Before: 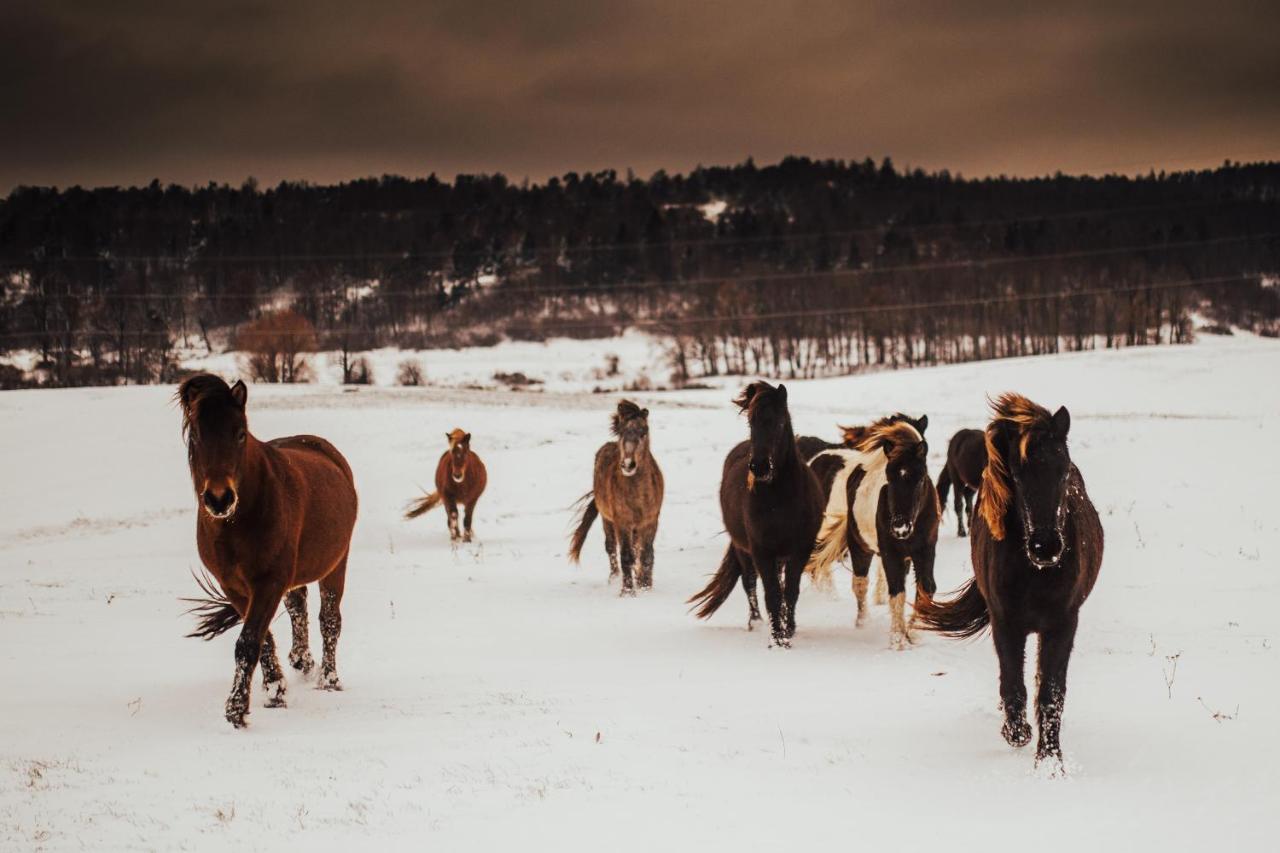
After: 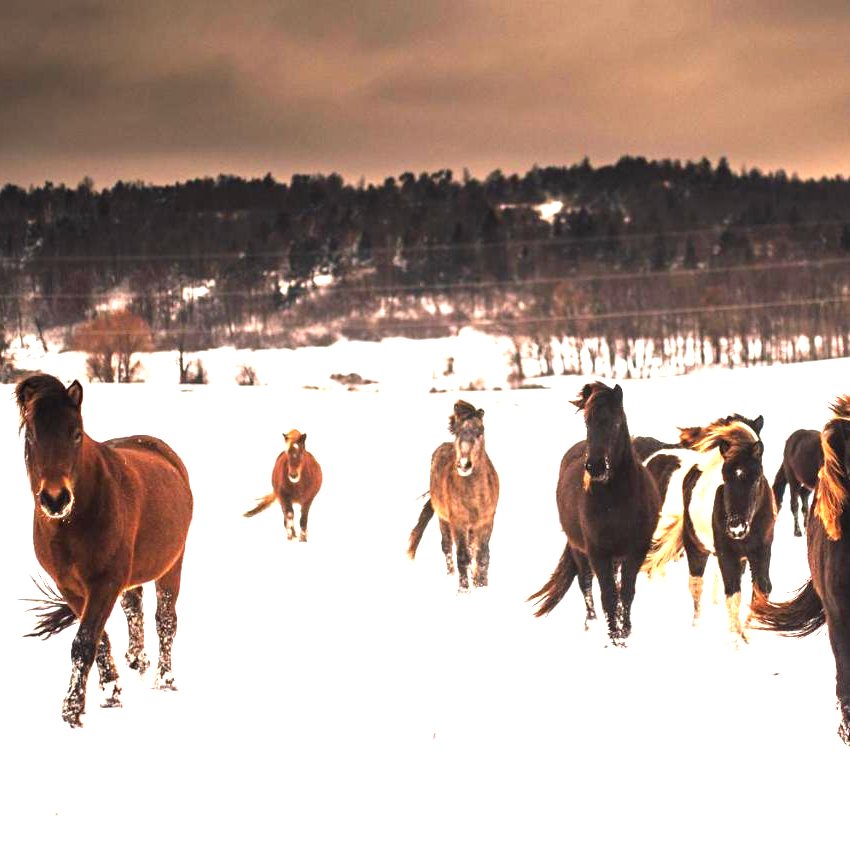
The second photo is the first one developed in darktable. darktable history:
crop and rotate: left 12.867%, right 20.649%
exposure: black level correction 0, exposure 1.745 EV, compensate exposure bias true, compensate highlight preservation false
